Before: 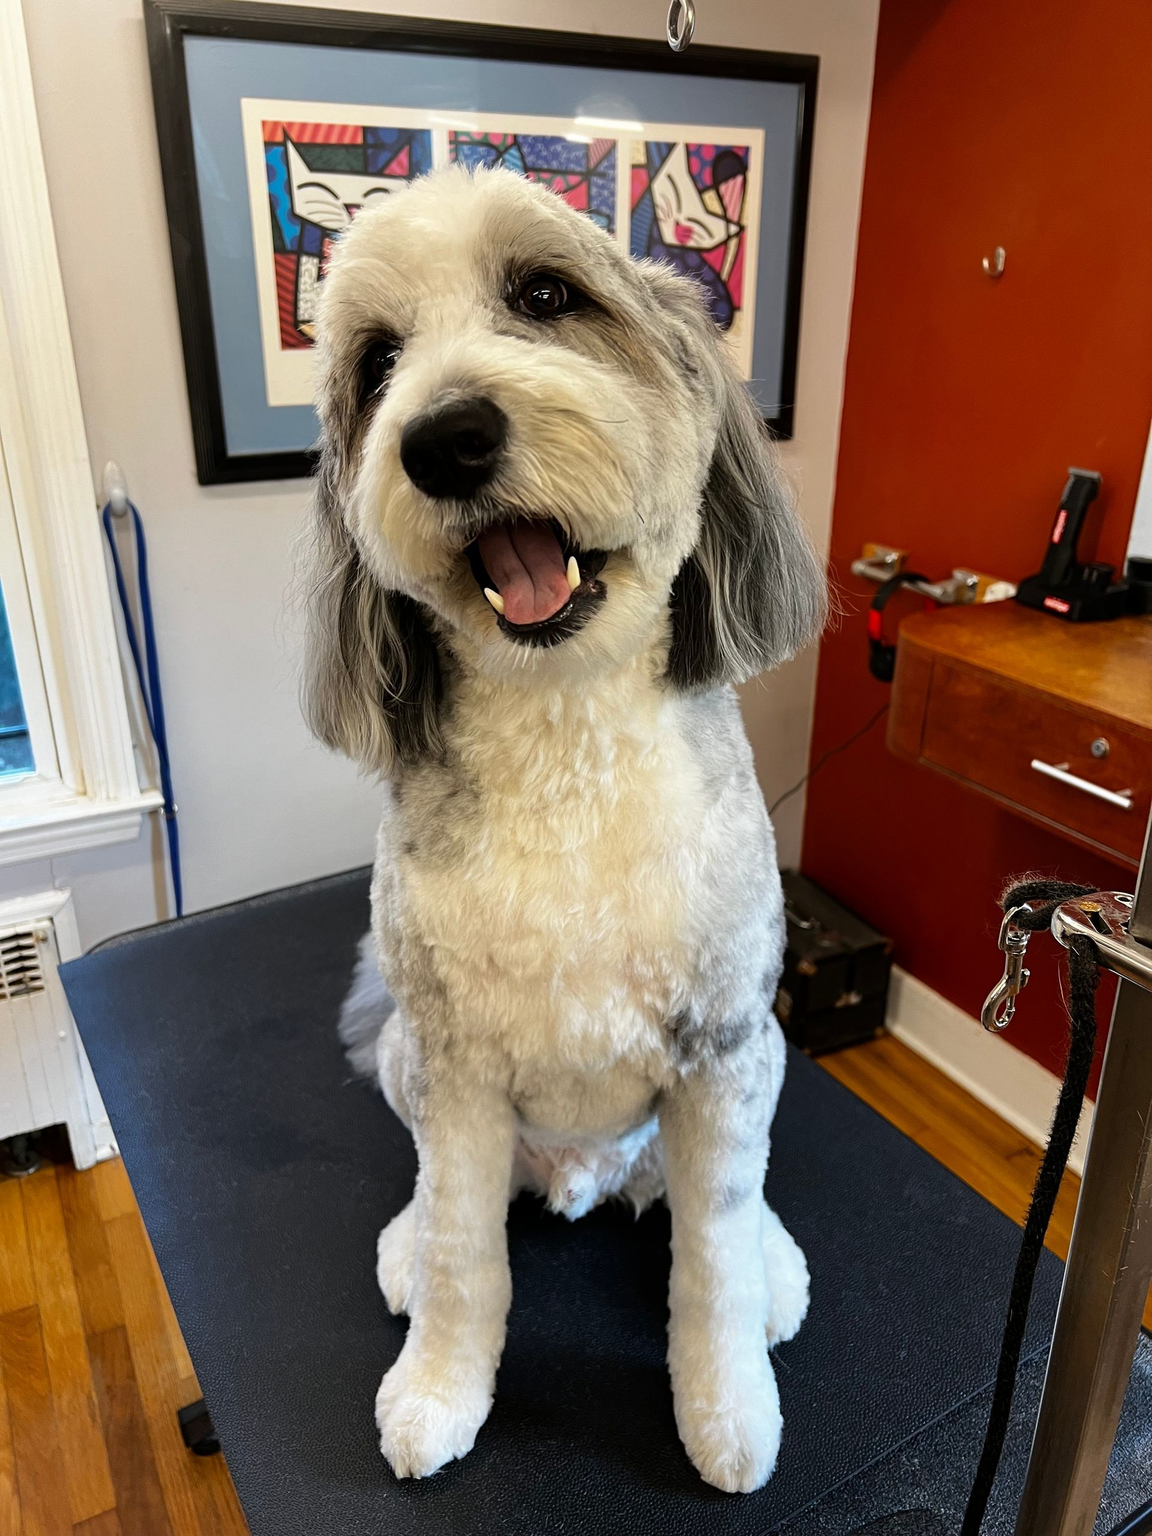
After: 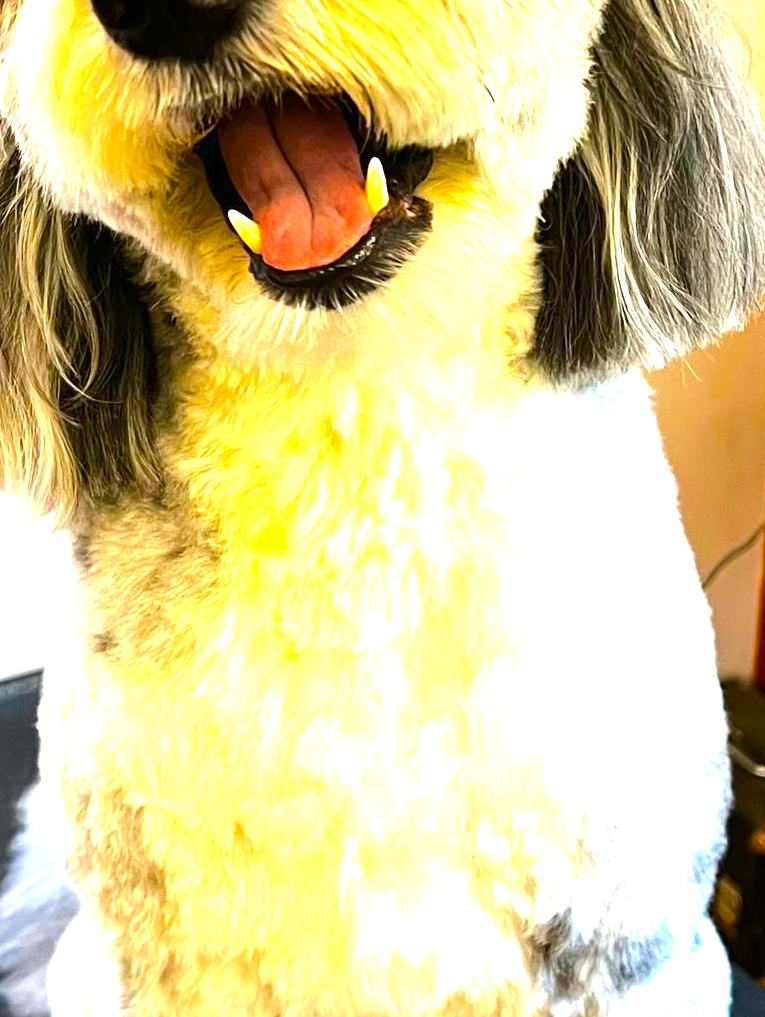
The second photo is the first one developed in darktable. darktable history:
exposure: black level correction 0, exposure 1.298 EV, compensate exposure bias true, compensate highlight preservation false
crop: left 30.208%, top 30.096%, right 29.902%, bottom 30.142%
color balance rgb: shadows lift › chroma 0.859%, shadows lift › hue 115.58°, linear chroma grading › global chroma 39.787%, perceptual saturation grading › global saturation 29.861%, perceptual brilliance grading › highlights 10.111%, perceptual brilliance grading › mid-tones 5.051%, global vibrance 20%
